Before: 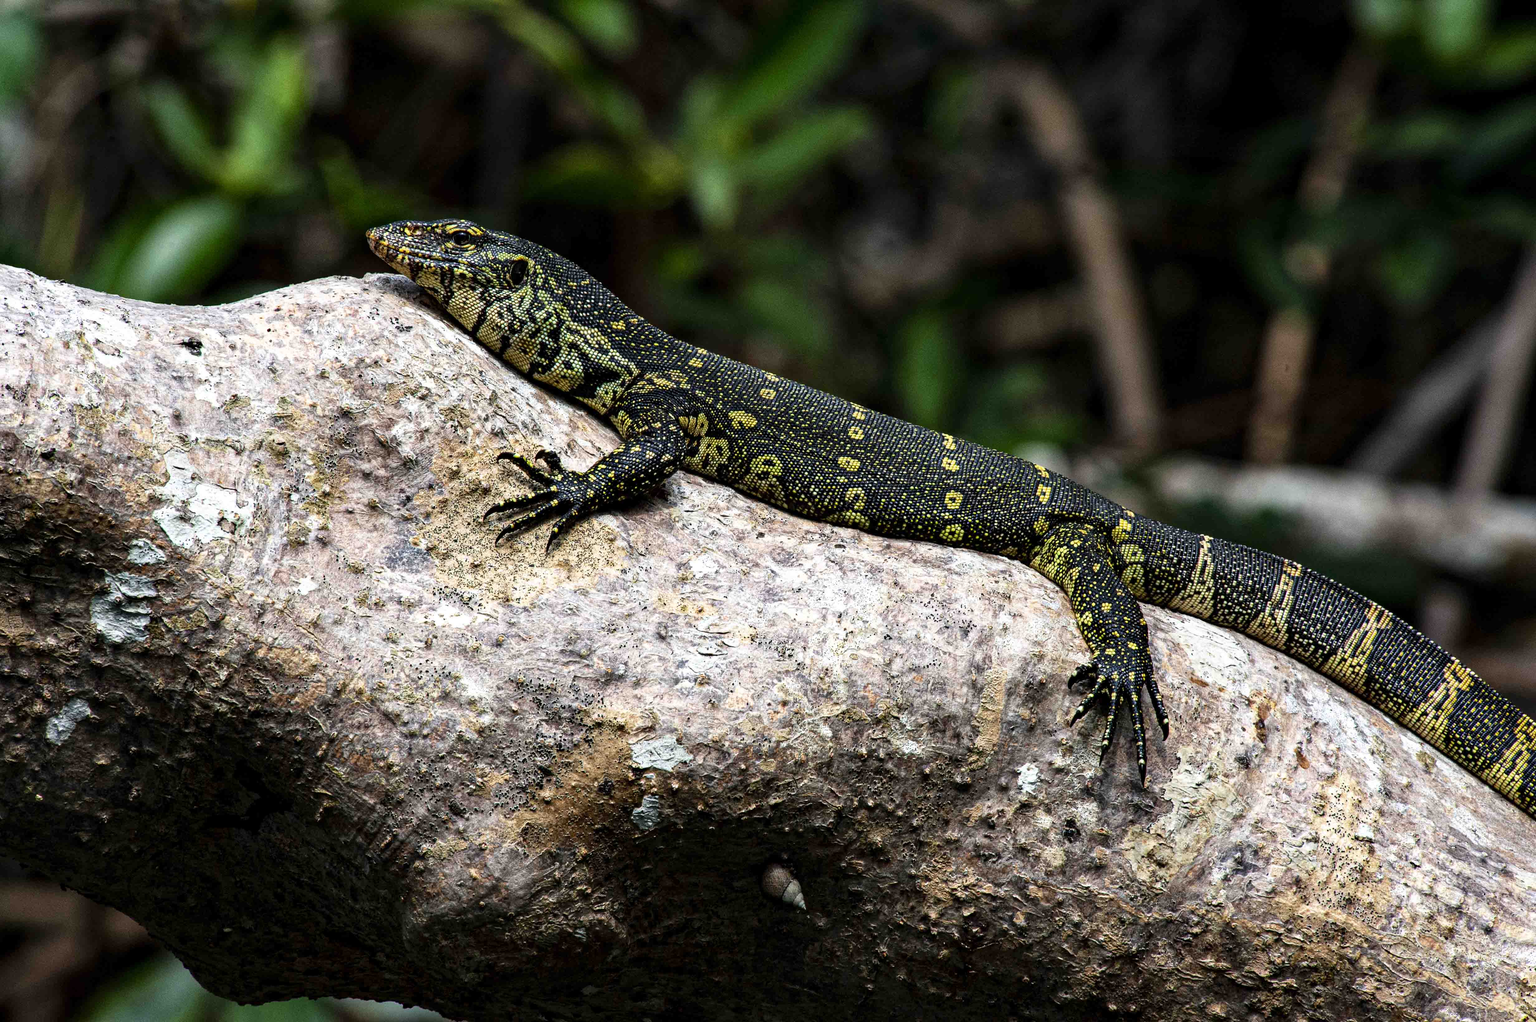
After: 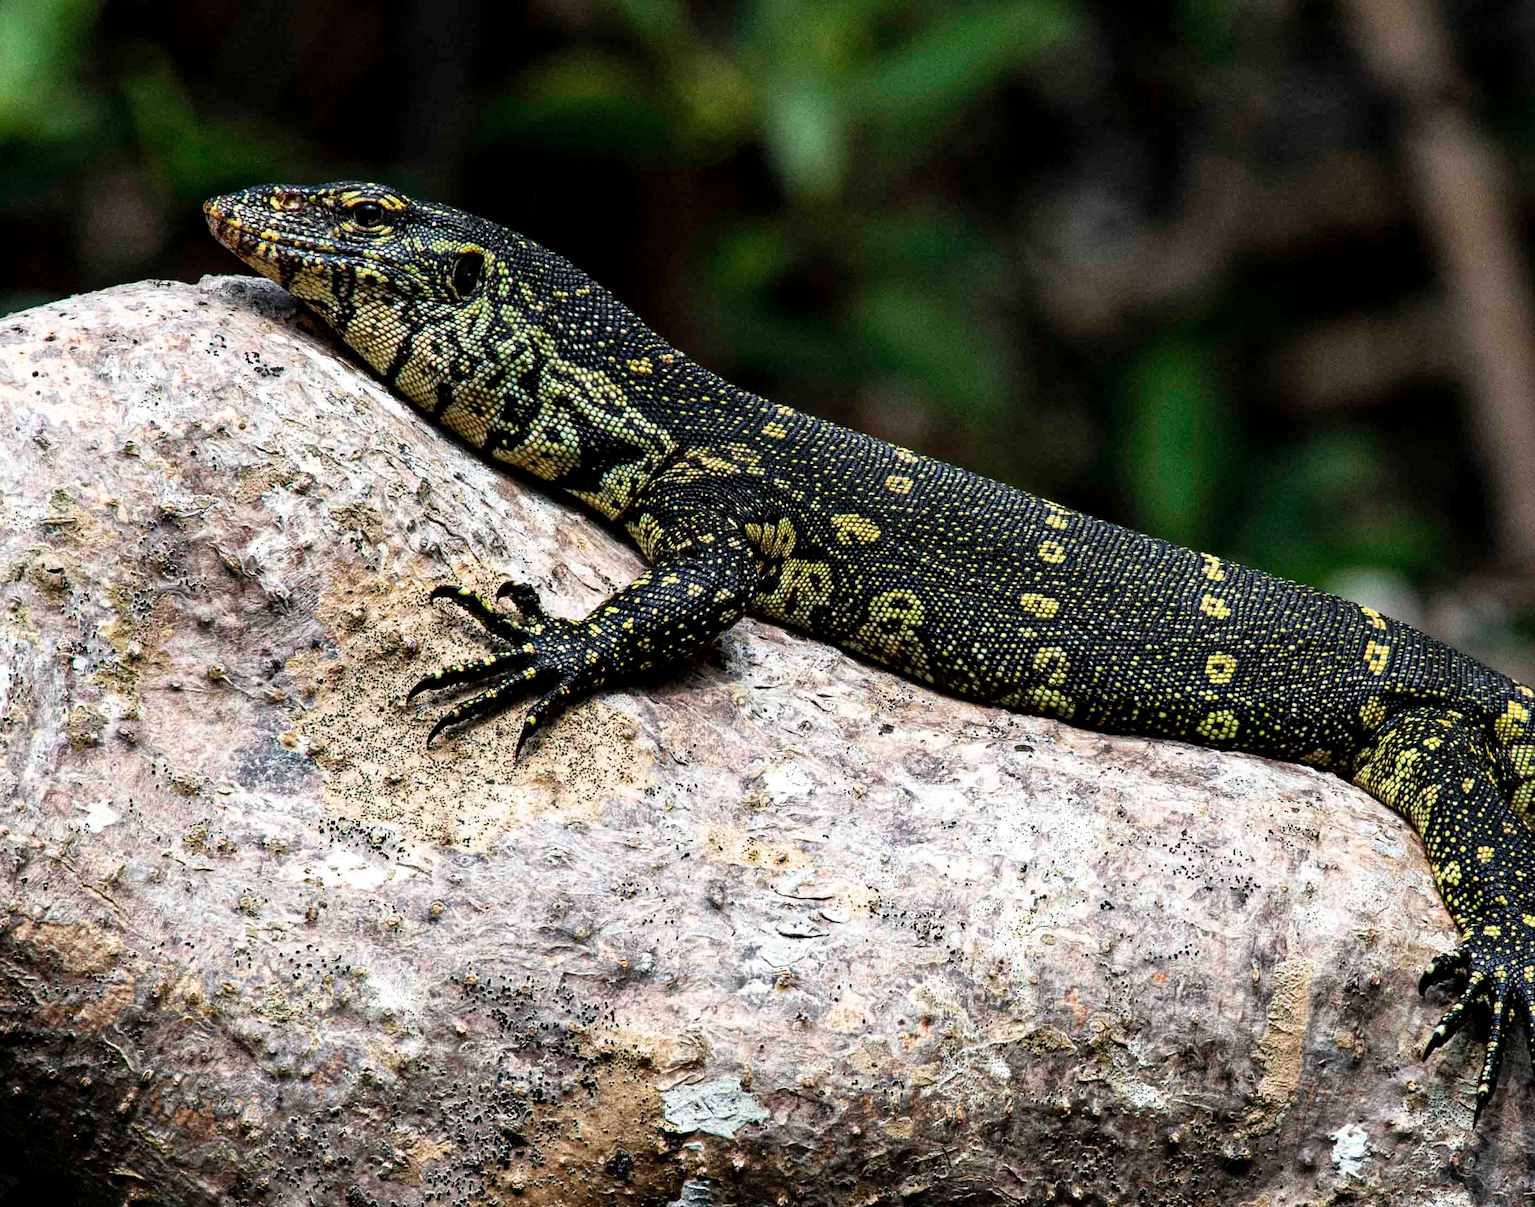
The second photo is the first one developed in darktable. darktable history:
crop: left 16.202%, top 11.208%, right 26.045%, bottom 20.557%
color correction: saturation 0.85
